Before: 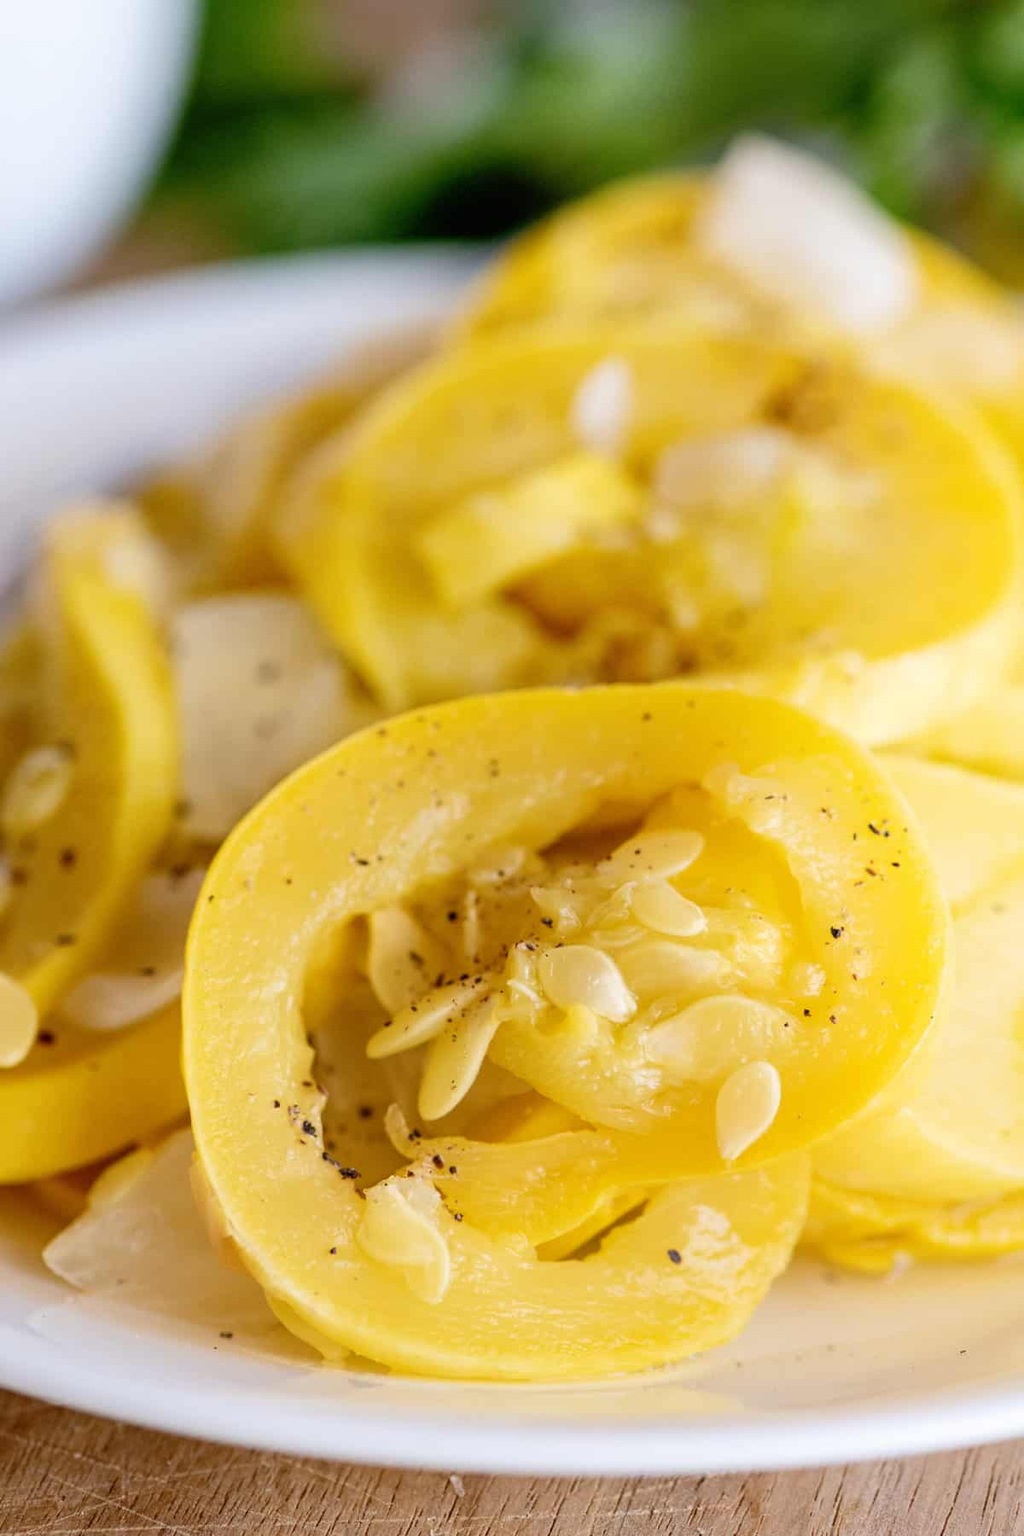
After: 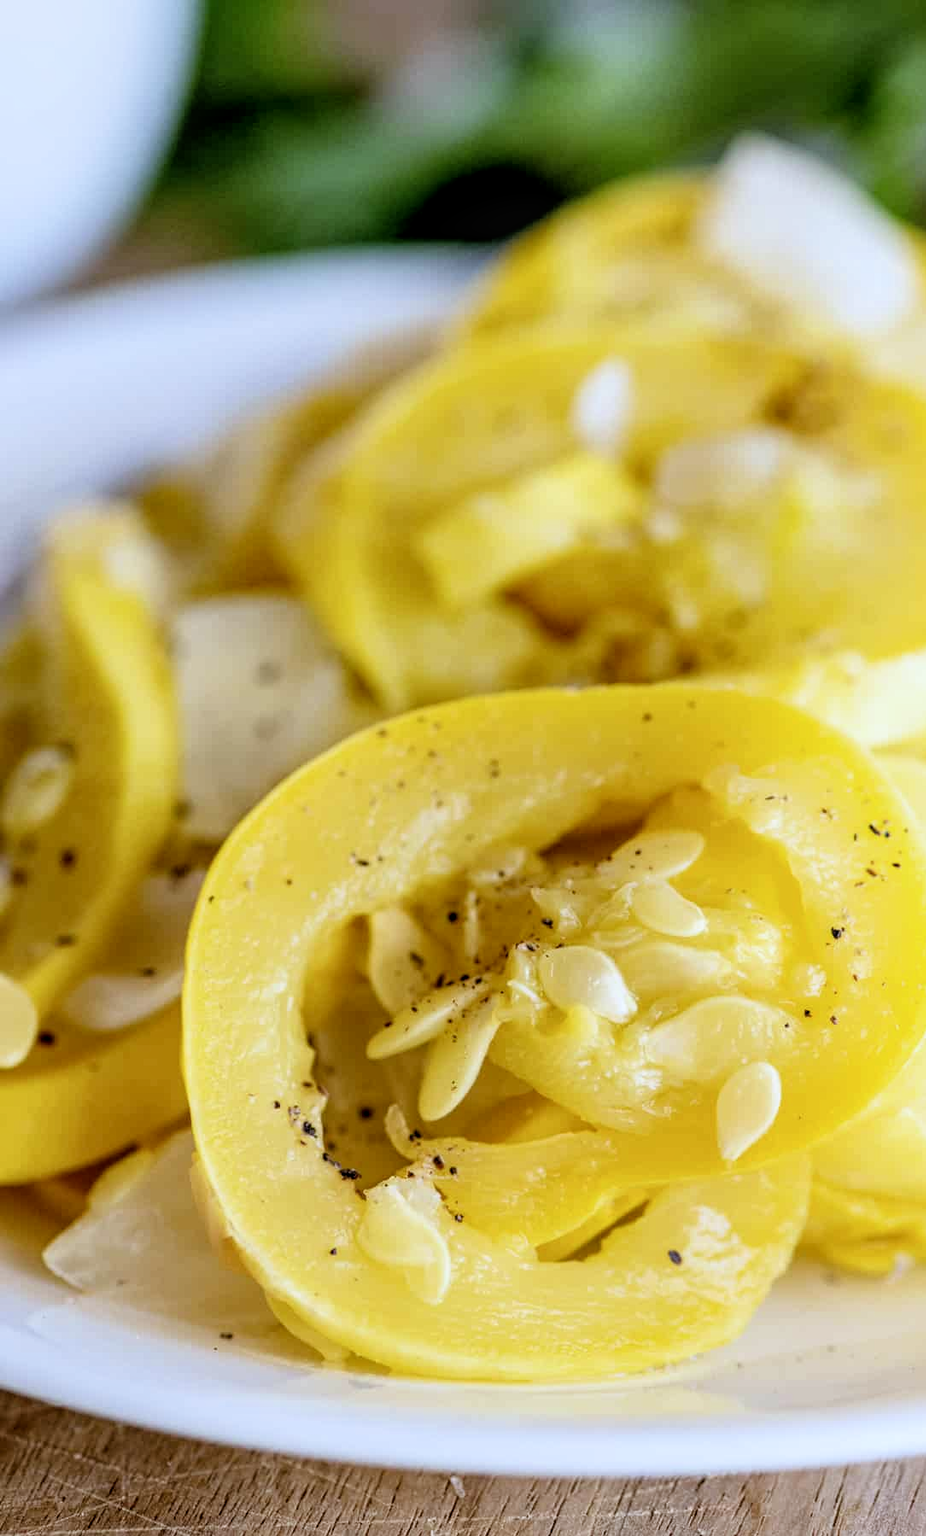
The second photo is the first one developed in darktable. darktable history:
crop: right 9.509%, bottom 0.031%
filmic rgb: black relative exposure -4.93 EV, white relative exposure 2.84 EV, hardness 3.72
local contrast: on, module defaults
white balance: red 0.924, blue 1.095
